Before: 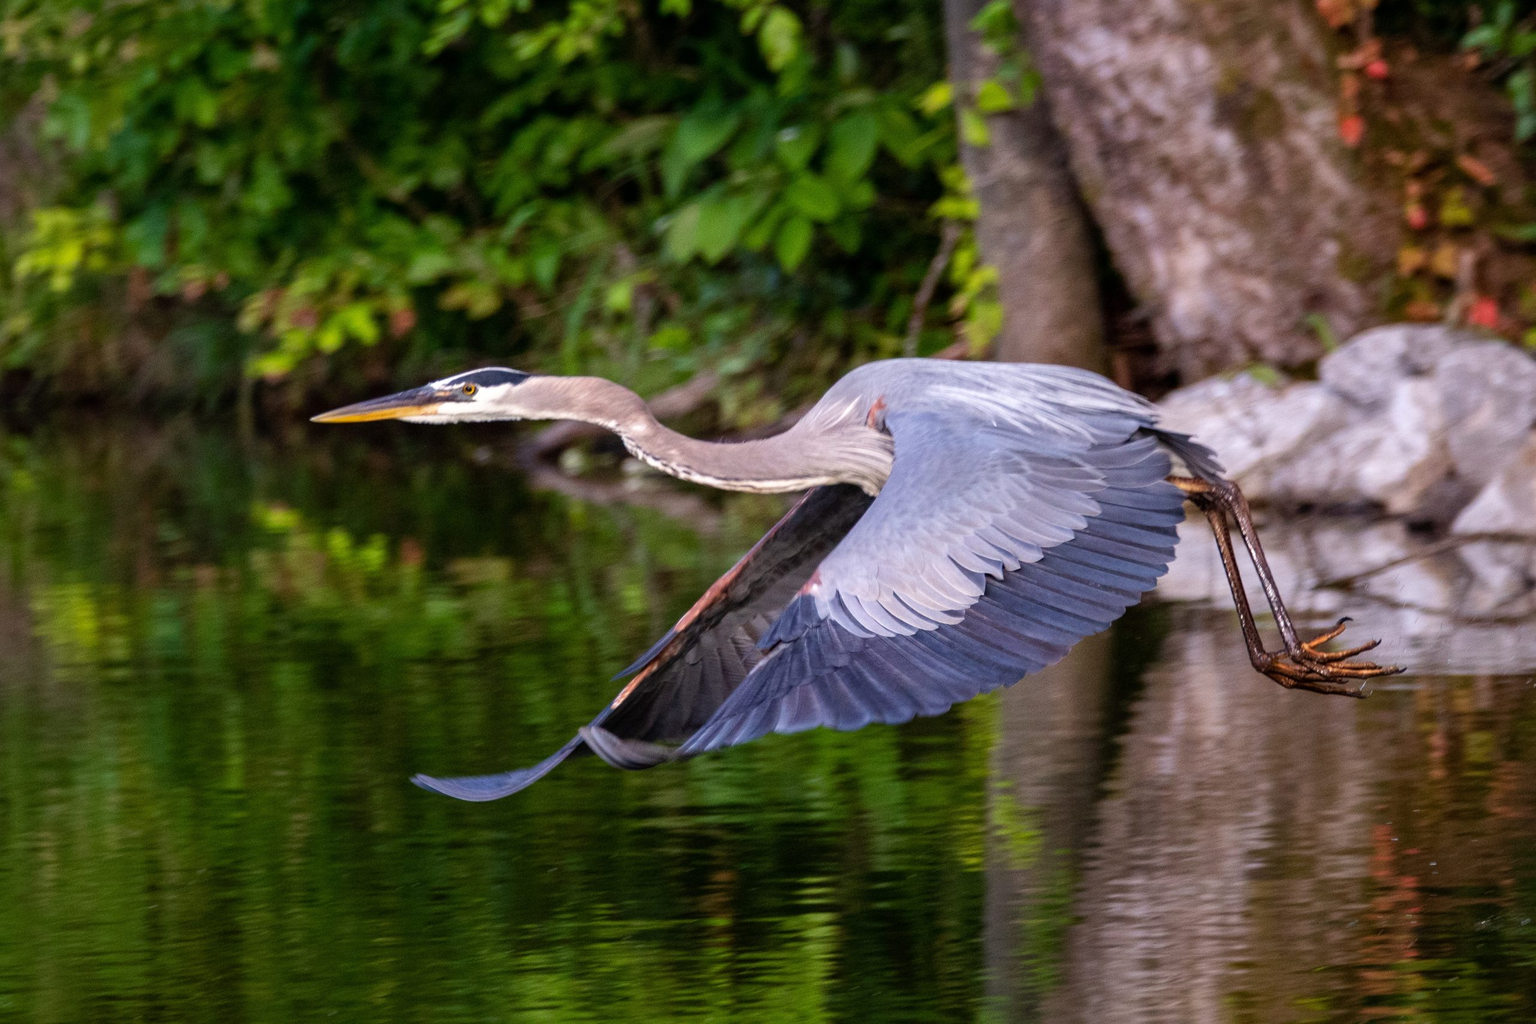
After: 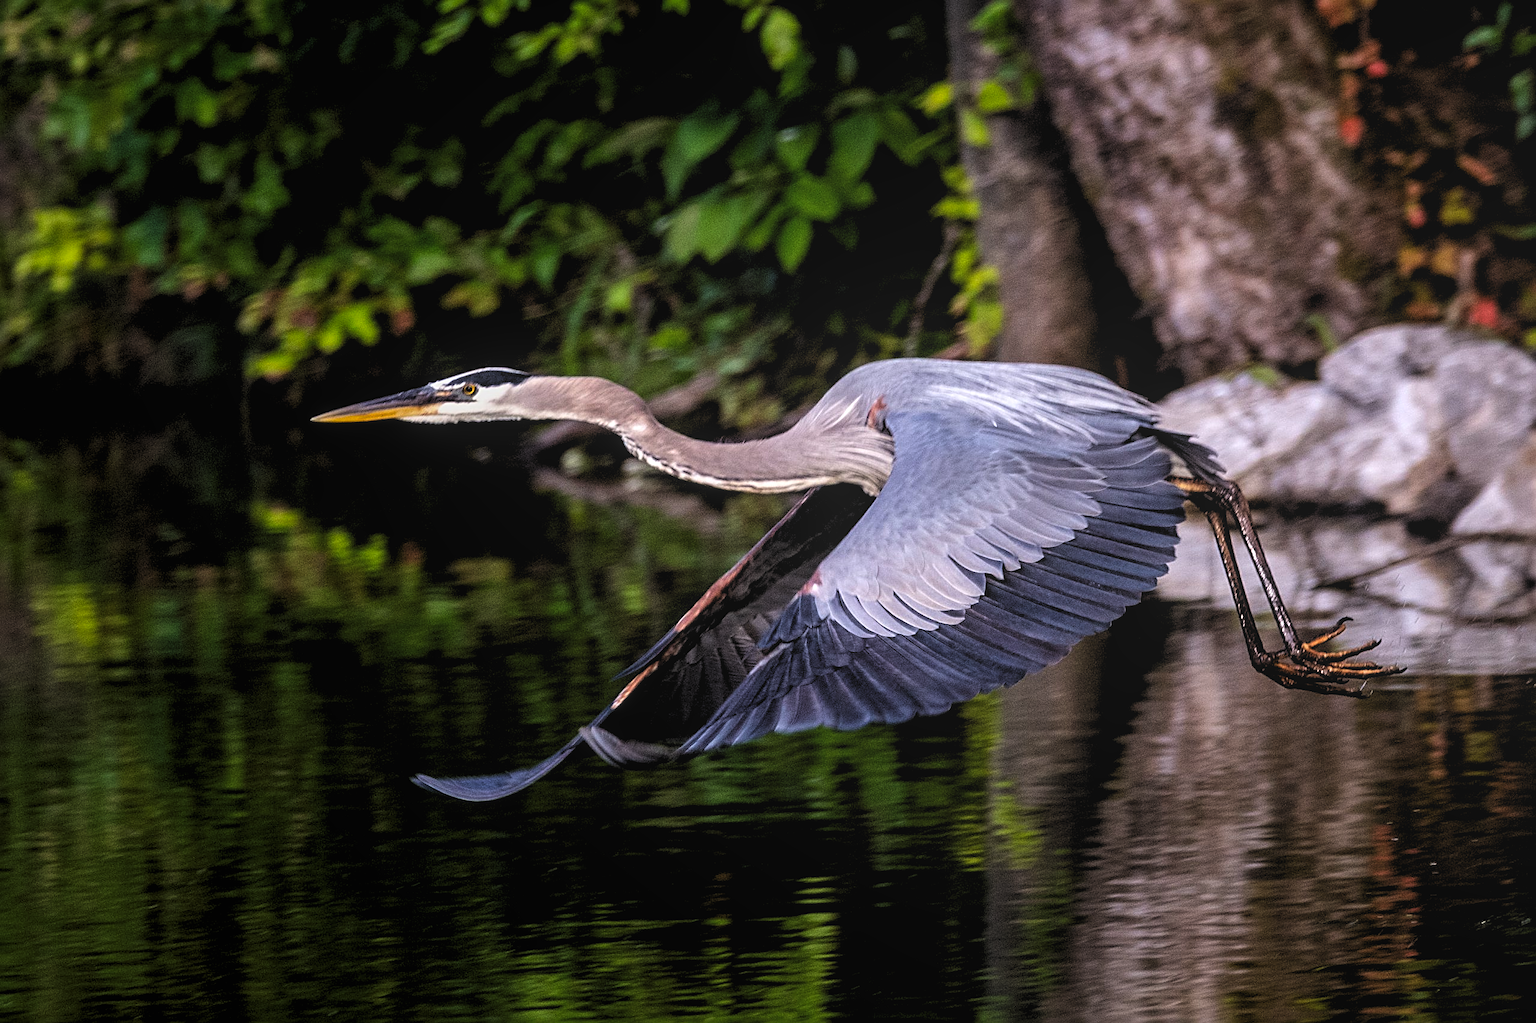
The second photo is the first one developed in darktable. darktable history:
levels: levels [0.182, 0.542, 0.902]
local contrast: highlights 47%, shadows 4%, detail 99%
sharpen: radius 2.532, amount 0.622
